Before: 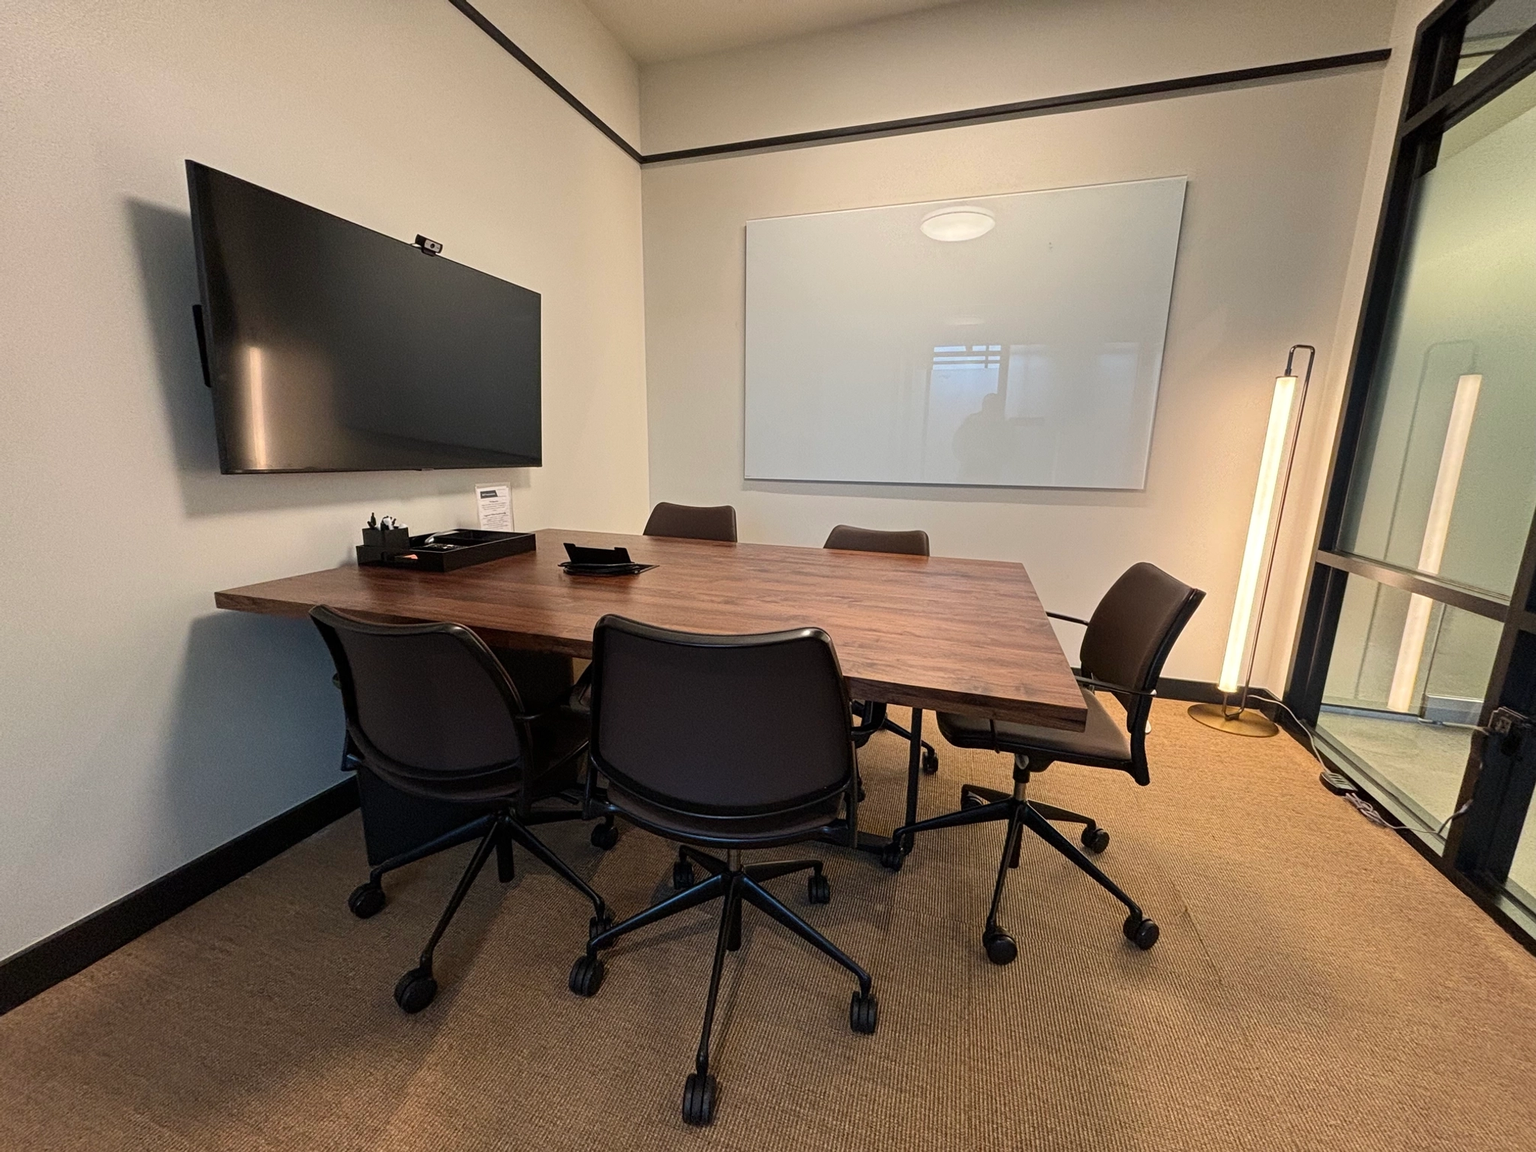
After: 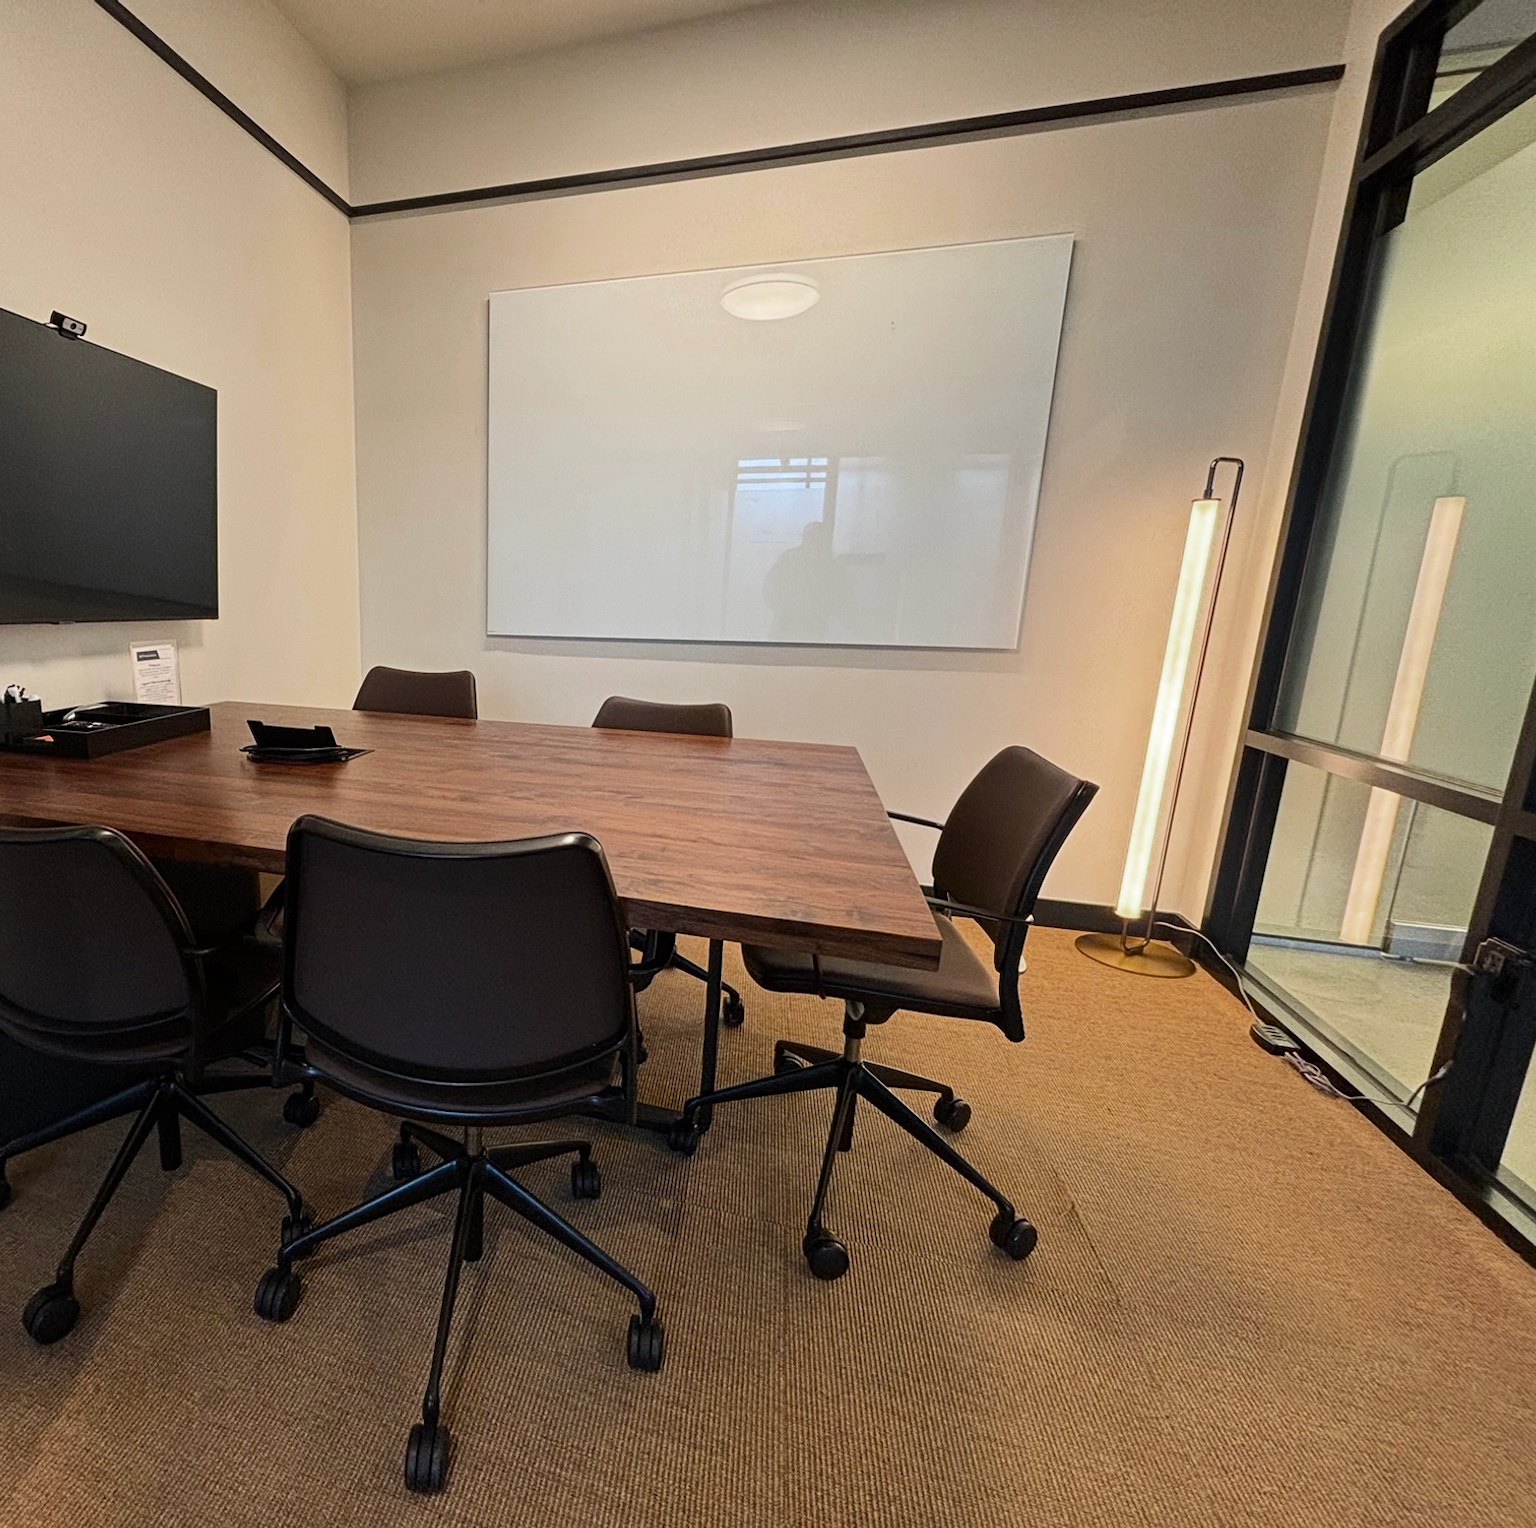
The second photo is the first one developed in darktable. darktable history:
contrast brightness saturation: contrast 0.15, brightness 0.05
crop and rotate: left 24.6%
color zones: curves: ch0 [(0.27, 0.396) (0.563, 0.504) (0.75, 0.5) (0.787, 0.307)]
